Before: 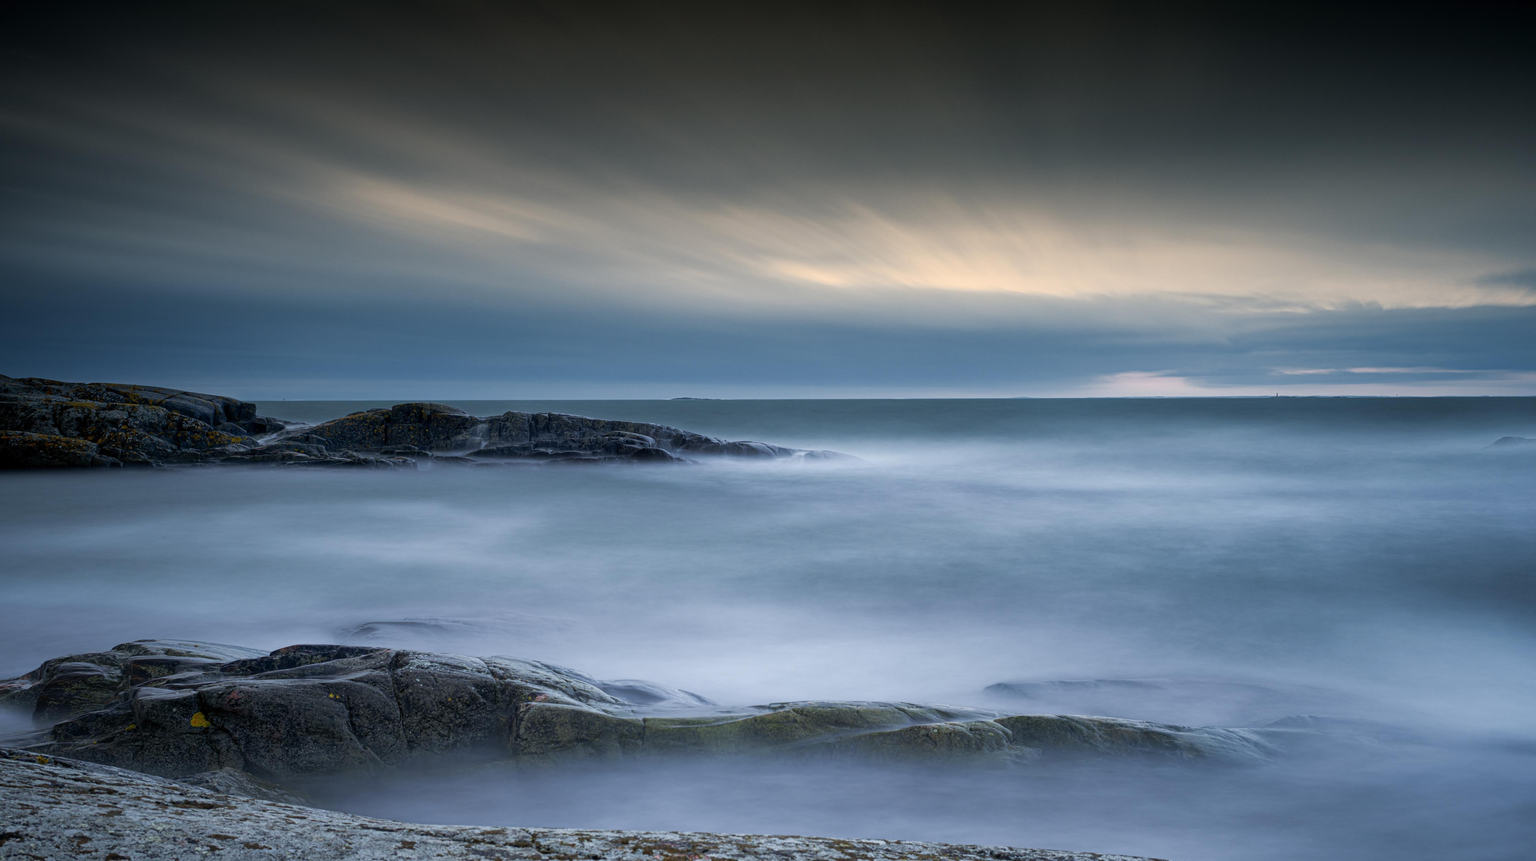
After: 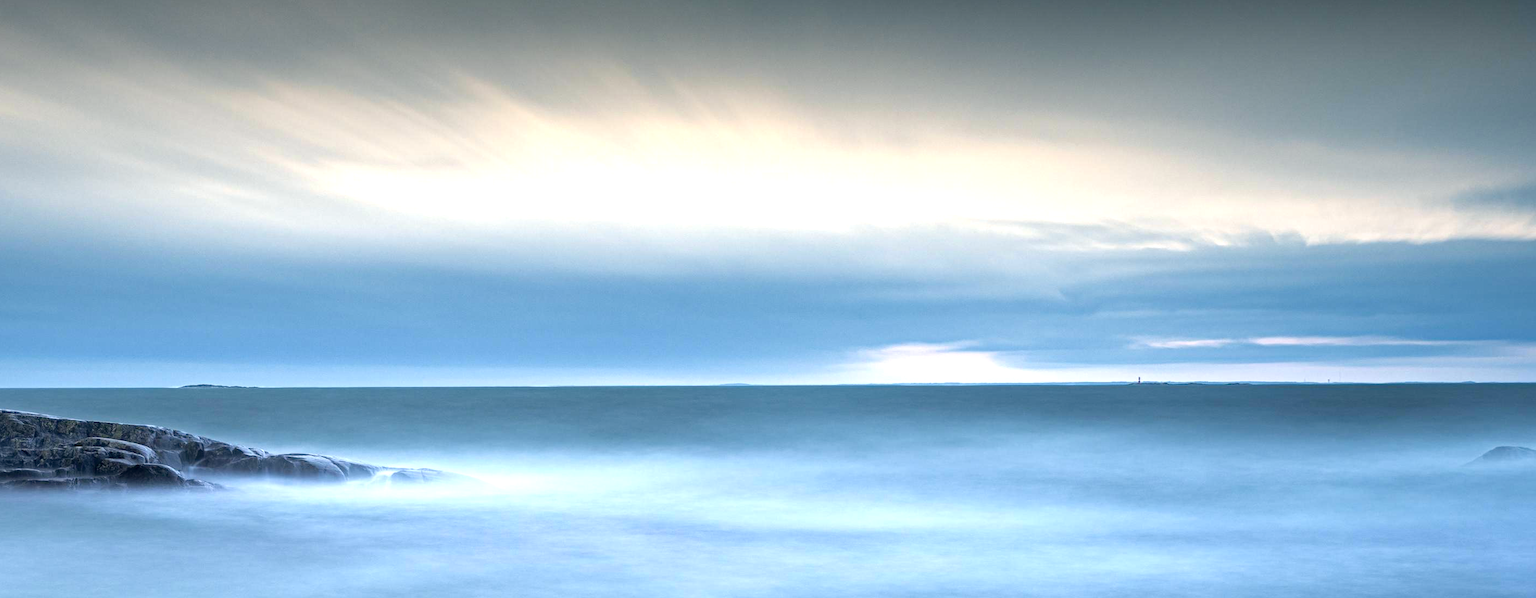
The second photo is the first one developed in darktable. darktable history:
crop: left 36.272%, top 18.02%, right 0.497%, bottom 38.06%
haze removal: adaptive false
exposure: exposure 1.166 EV, compensate highlight preservation false
